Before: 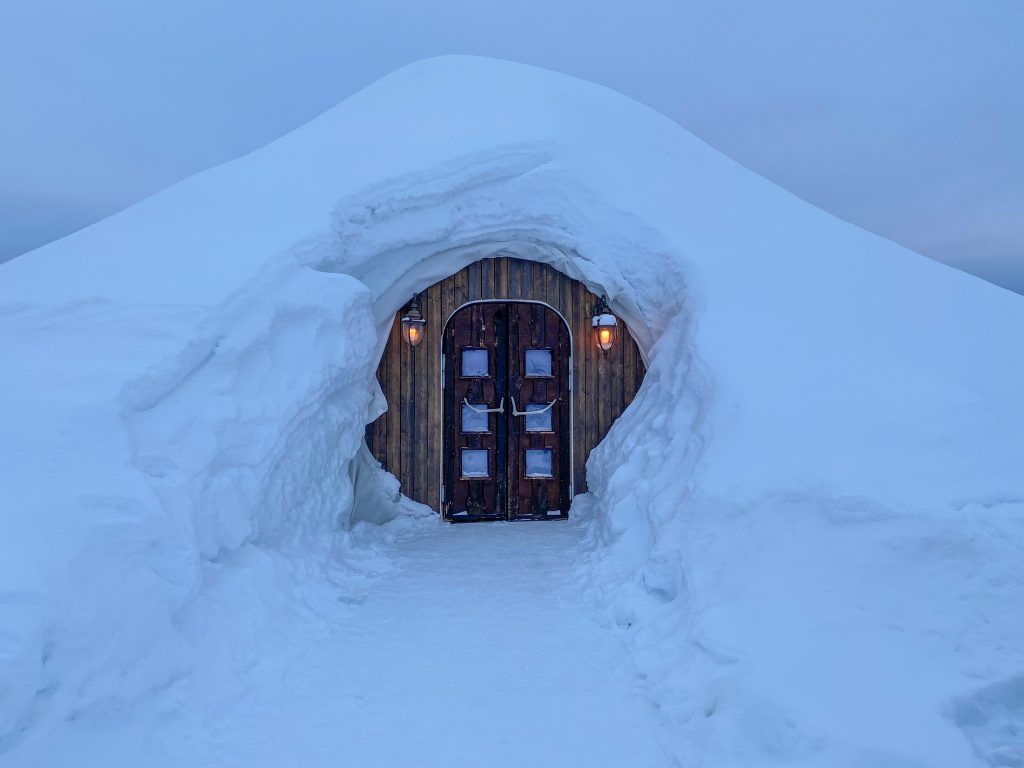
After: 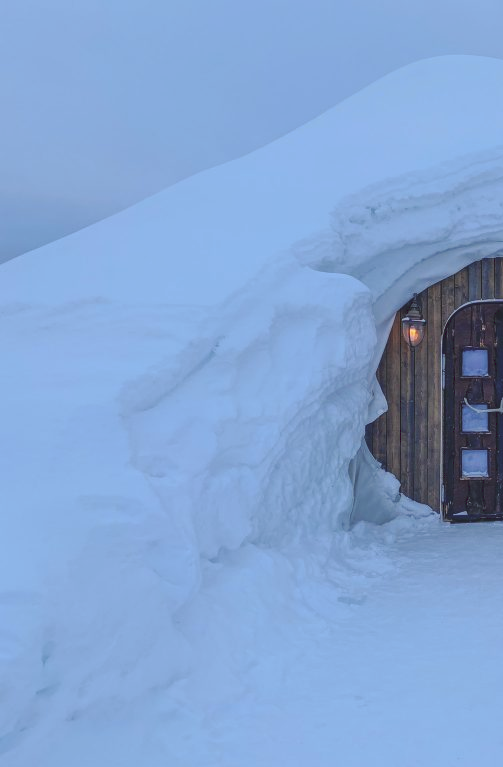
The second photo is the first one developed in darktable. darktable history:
tone curve: curves: ch0 [(0, 0) (0.003, 0.125) (0.011, 0.139) (0.025, 0.155) (0.044, 0.174) (0.069, 0.192) (0.1, 0.211) (0.136, 0.234) (0.177, 0.262) (0.224, 0.296) (0.277, 0.337) (0.335, 0.385) (0.399, 0.436) (0.468, 0.5) (0.543, 0.573) (0.623, 0.644) (0.709, 0.713) (0.801, 0.791) (0.898, 0.881) (1, 1)], preserve colors none
crop and rotate: left 0%, top 0%, right 50.845%
